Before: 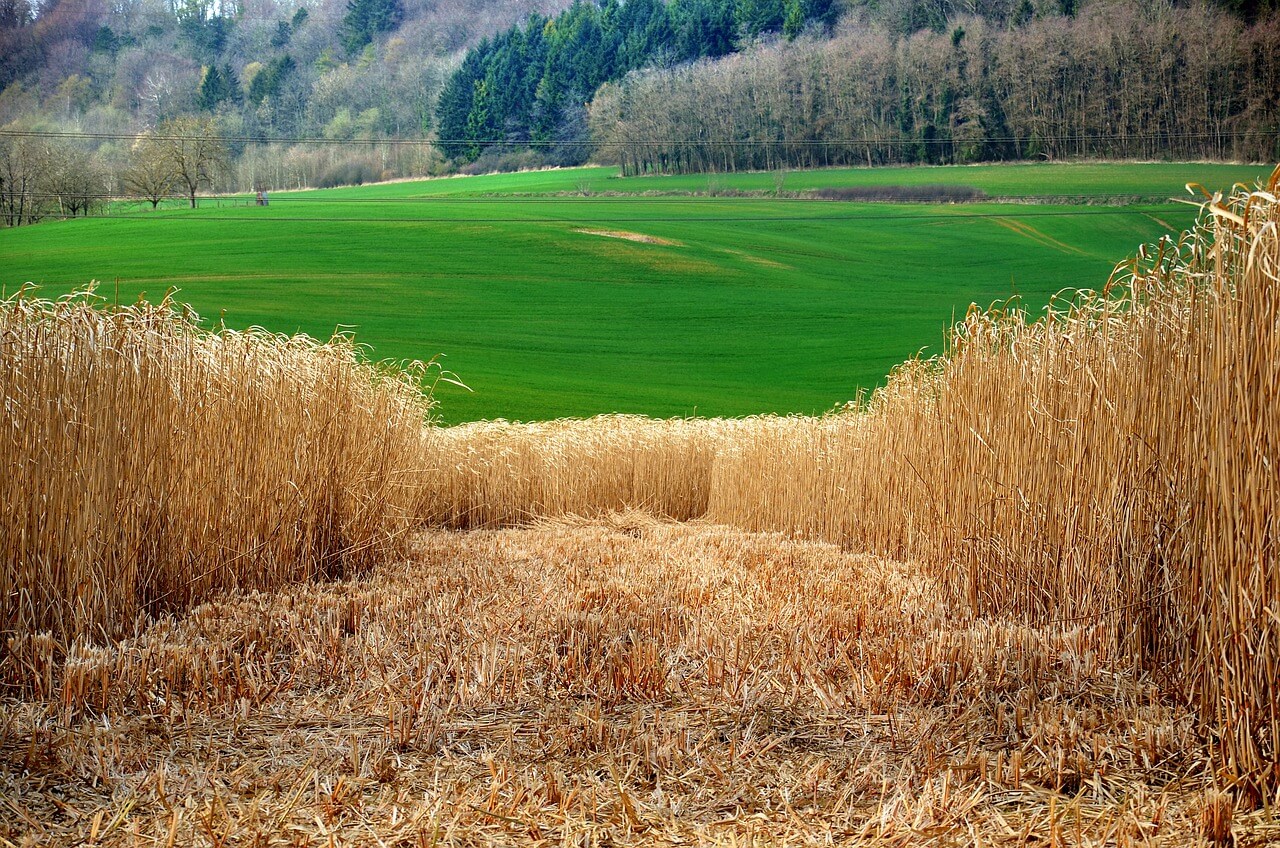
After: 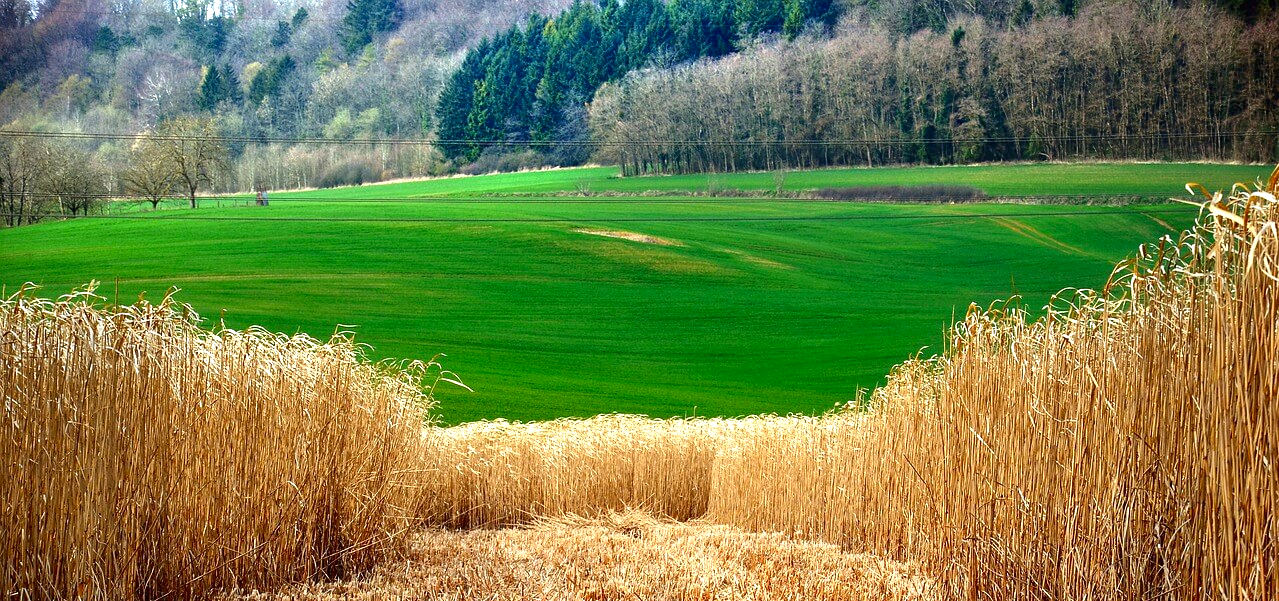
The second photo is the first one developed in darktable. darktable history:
contrast brightness saturation: contrast 0.066, brightness -0.131, saturation 0.055
crop: bottom 29.044%
exposure: black level correction -0.002, exposure 0.541 EV, compensate highlight preservation false
